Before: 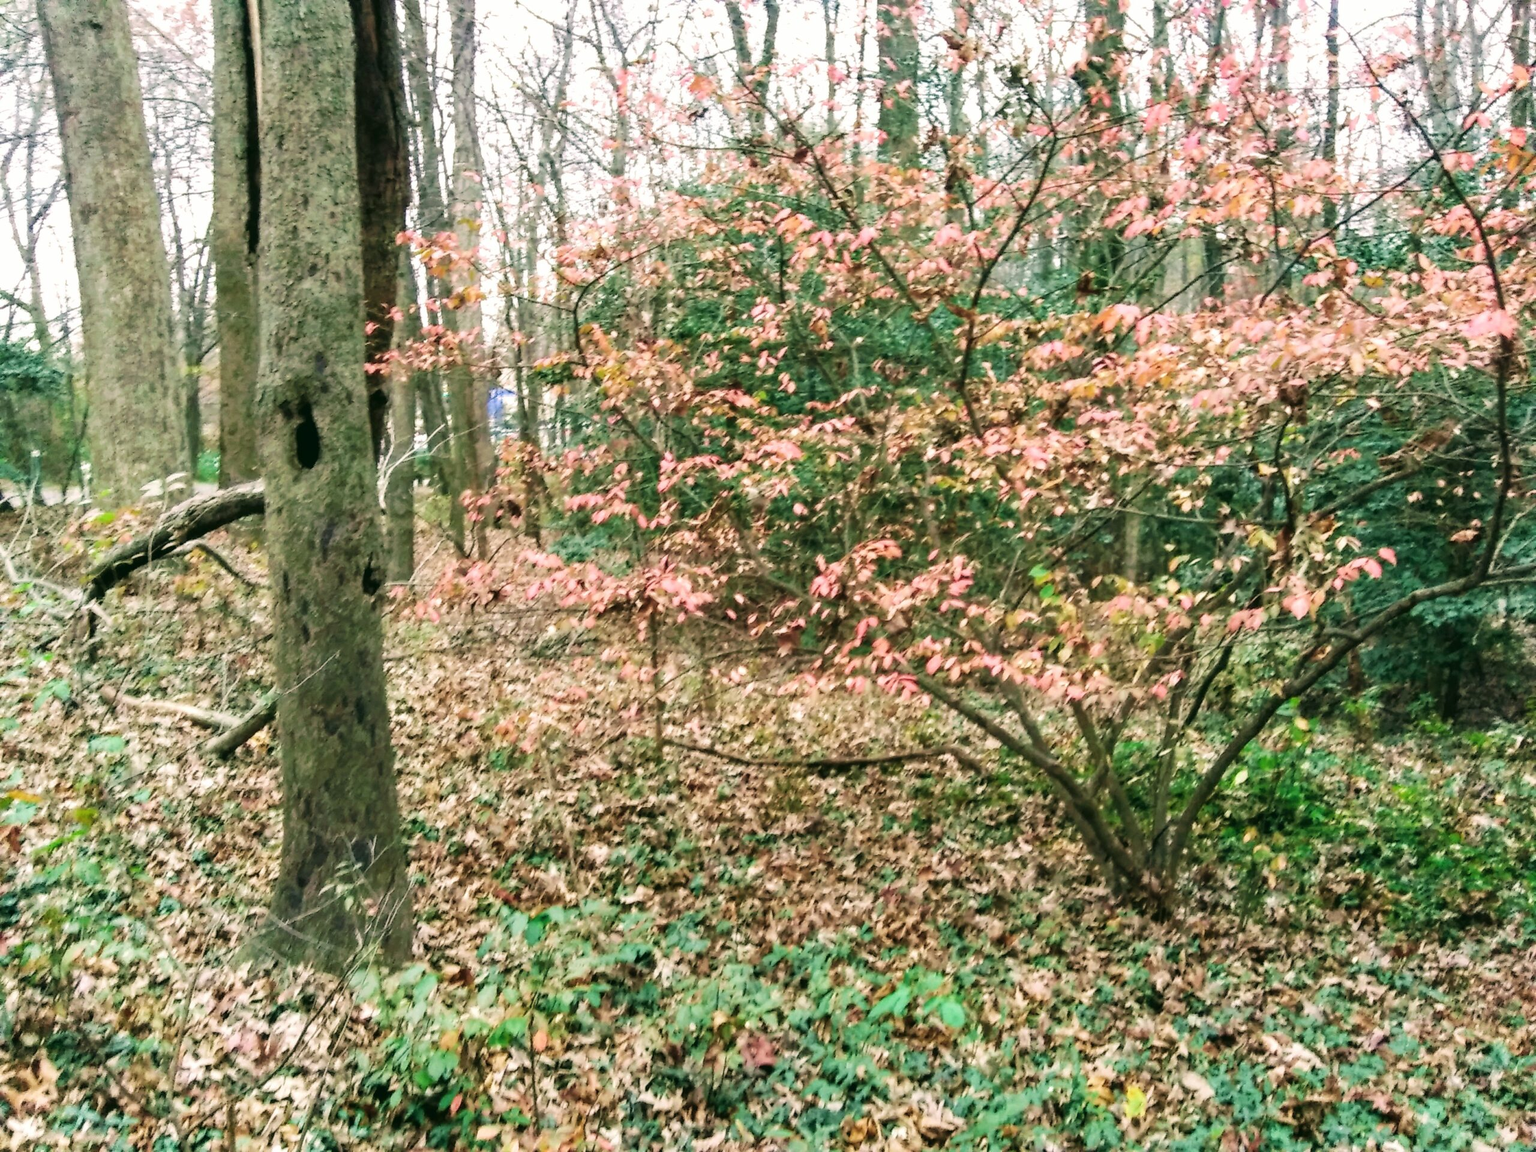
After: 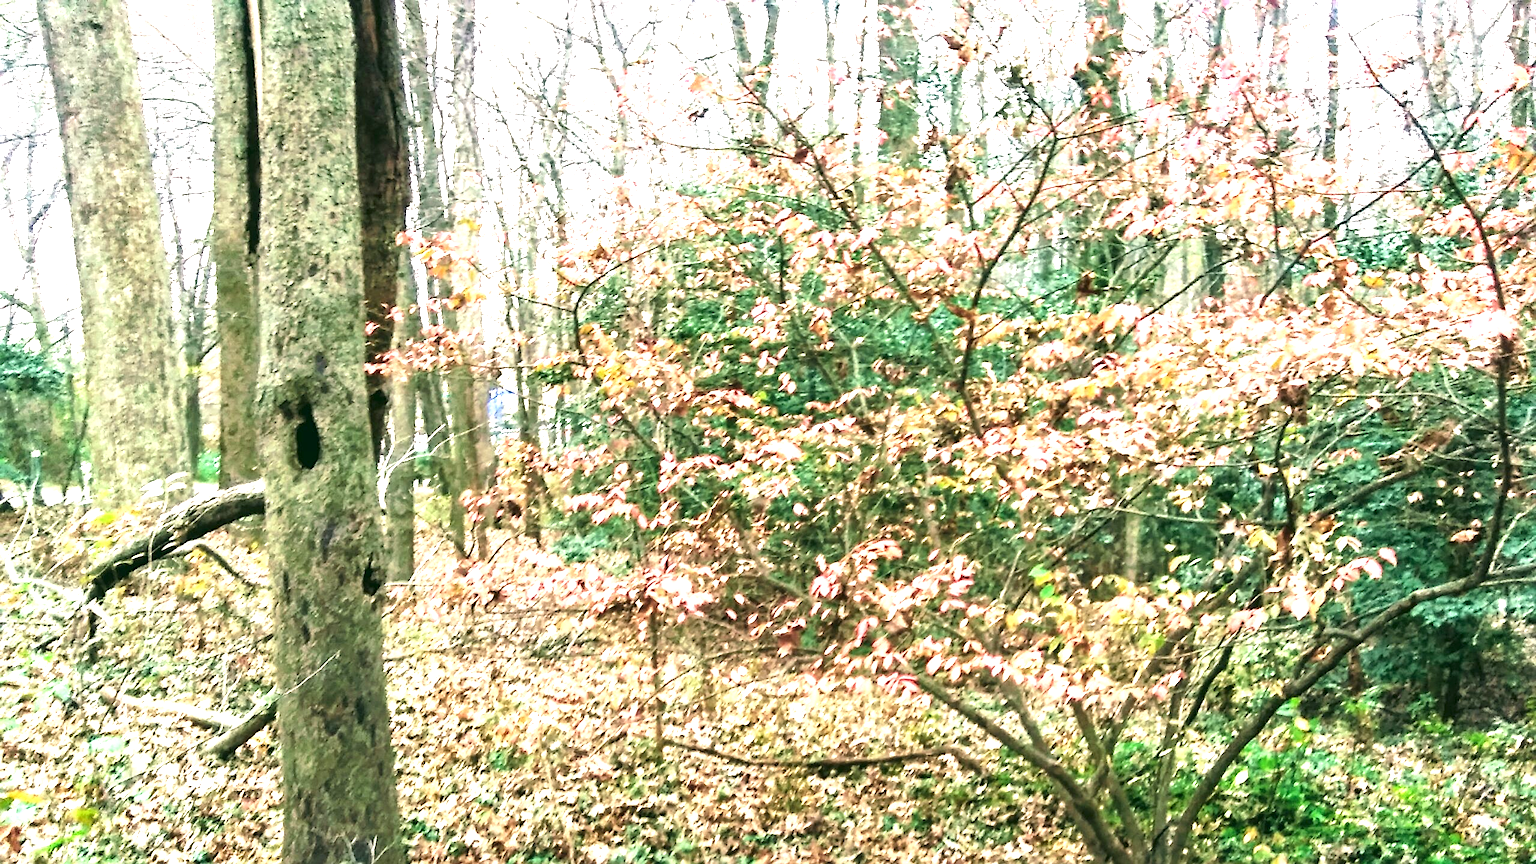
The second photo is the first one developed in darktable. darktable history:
exposure: black level correction 0, exposure 1.104 EV, compensate highlight preservation false
crop: bottom 24.994%
local contrast: mode bilateral grid, contrast 19, coarseness 51, detail 128%, midtone range 0.2
sharpen: on, module defaults
